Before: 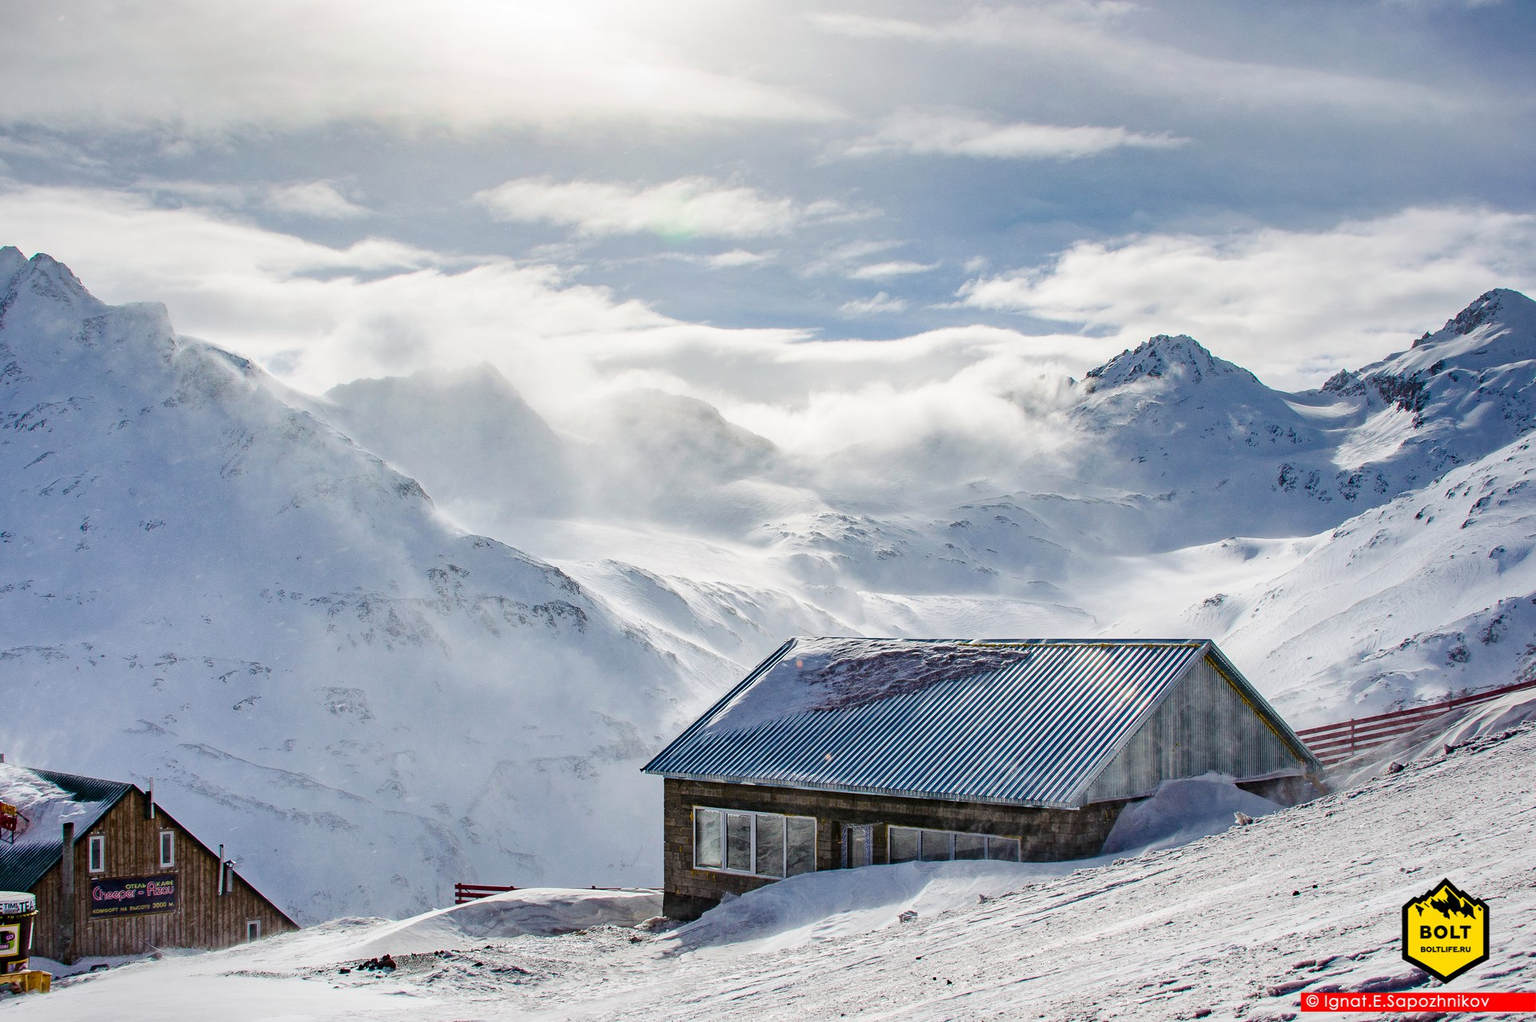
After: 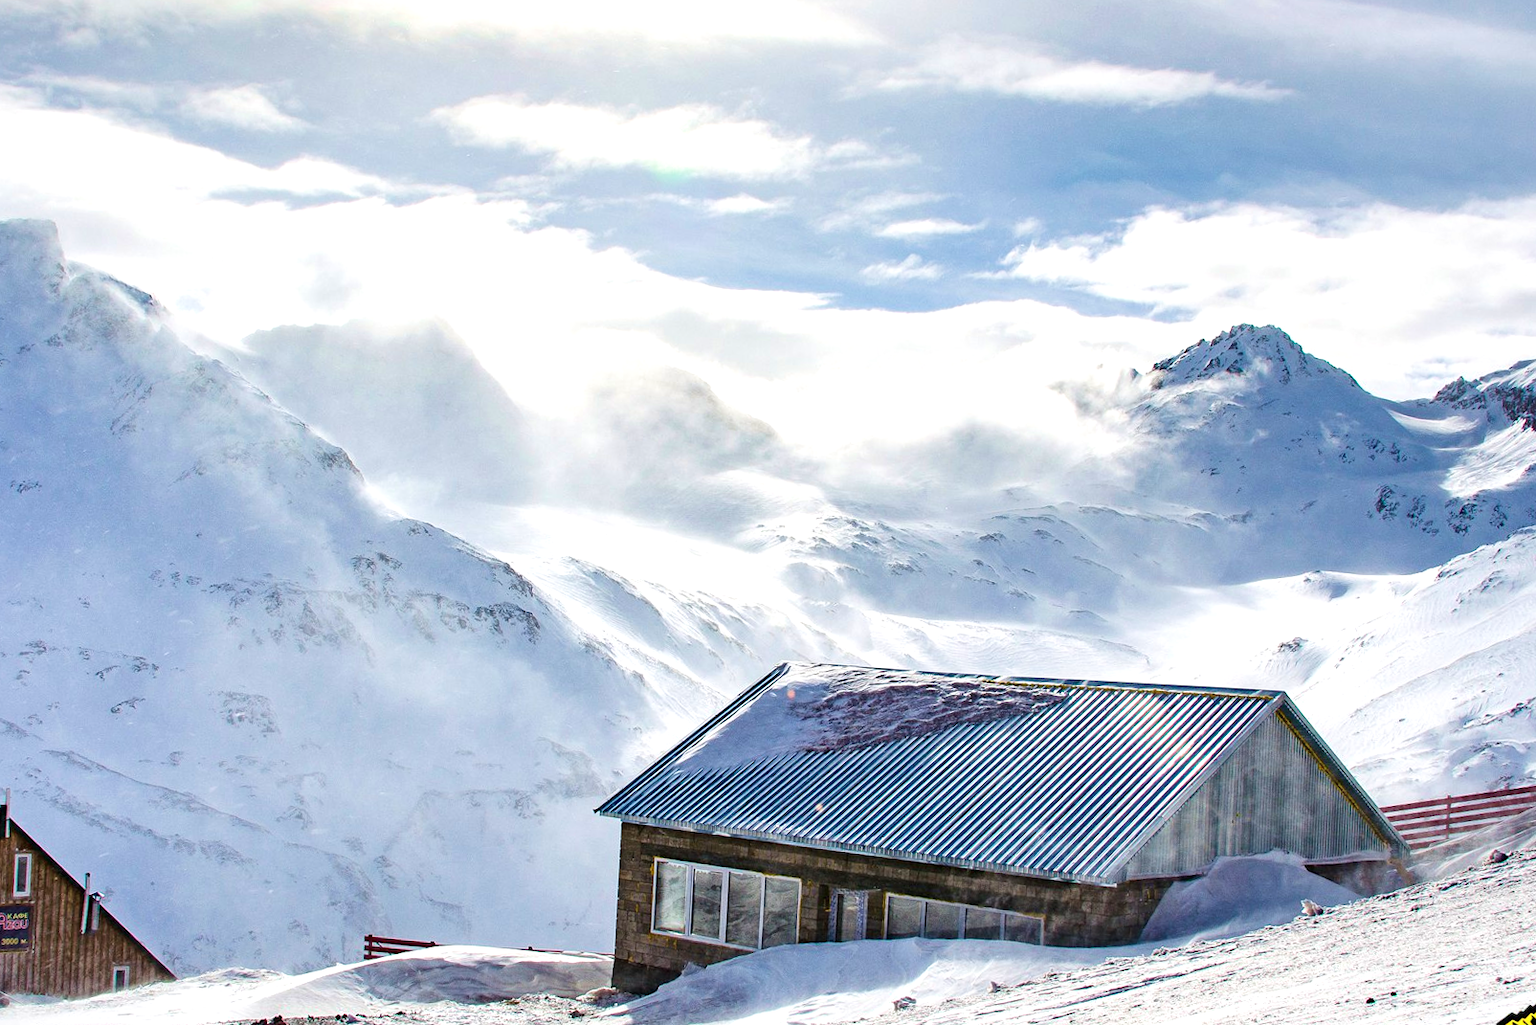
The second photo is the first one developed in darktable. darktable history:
exposure: exposure 0.559 EV, compensate exposure bias true, compensate highlight preservation false
velvia: on, module defaults
crop and rotate: angle -3.09°, left 5.272%, top 5.21%, right 4.624%, bottom 4.36%
